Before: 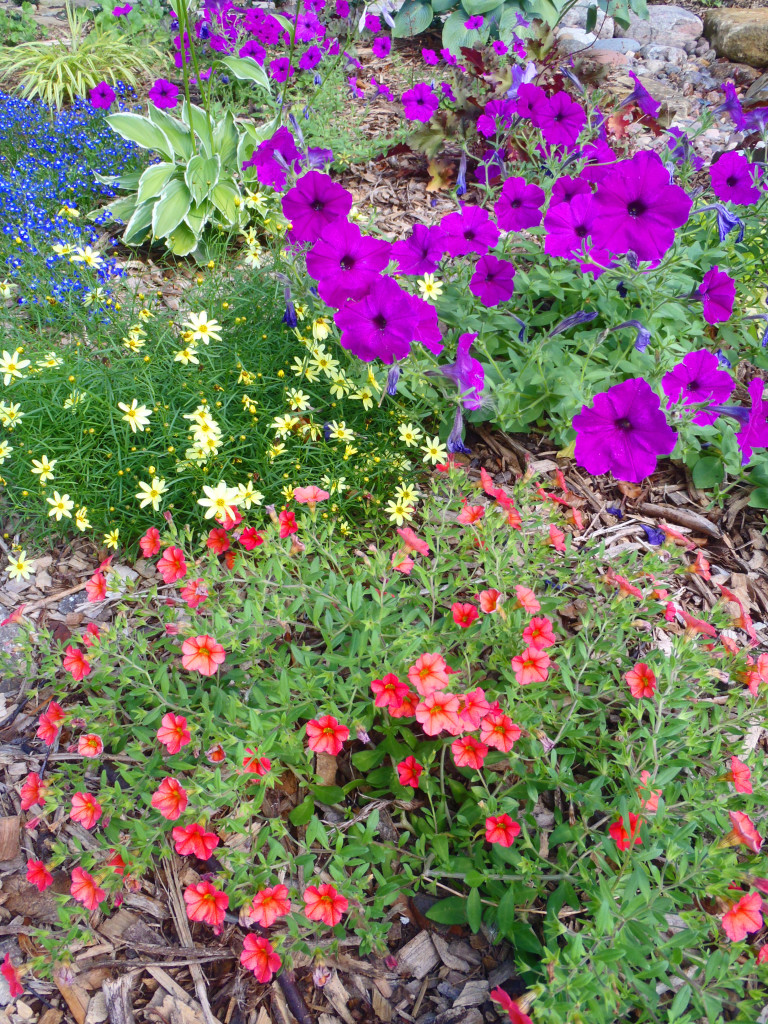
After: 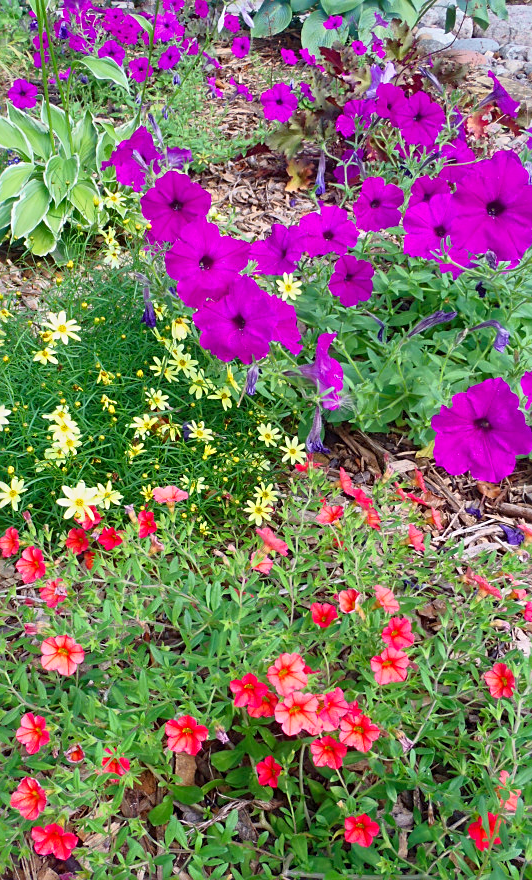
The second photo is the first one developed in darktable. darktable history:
sharpen: on, module defaults
crop: left 18.479%, right 12.2%, bottom 13.971%
white balance: red 1.009, blue 0.985
tone curve: curves: ch0 [(0.013, 0) (0.061, 0.059) (0.239, 0.256) (0.502, 0.501) (0.683, 0.676) (0.761, 0.773) (0.858, 0.858) (0.987, 0.945)]; ch1 [(0, 0) (0.172, 0.123) (0.304, 0.267) (0.414, 0.395) (0.472, 0.473) (0.502, 0.502) (0.521, 0.528) (0.583, 0.595) (0.654, 0.673) (0.728, 0.761) (1, 1)]; ch2 [(0, 0) (0.411, 0.424) (0.485, 0.476) (0.502, 0.501) (0.553, 0.557) (0.57, 0.576) (1, 1)], color space Lab, independent channels, preserve colors none
